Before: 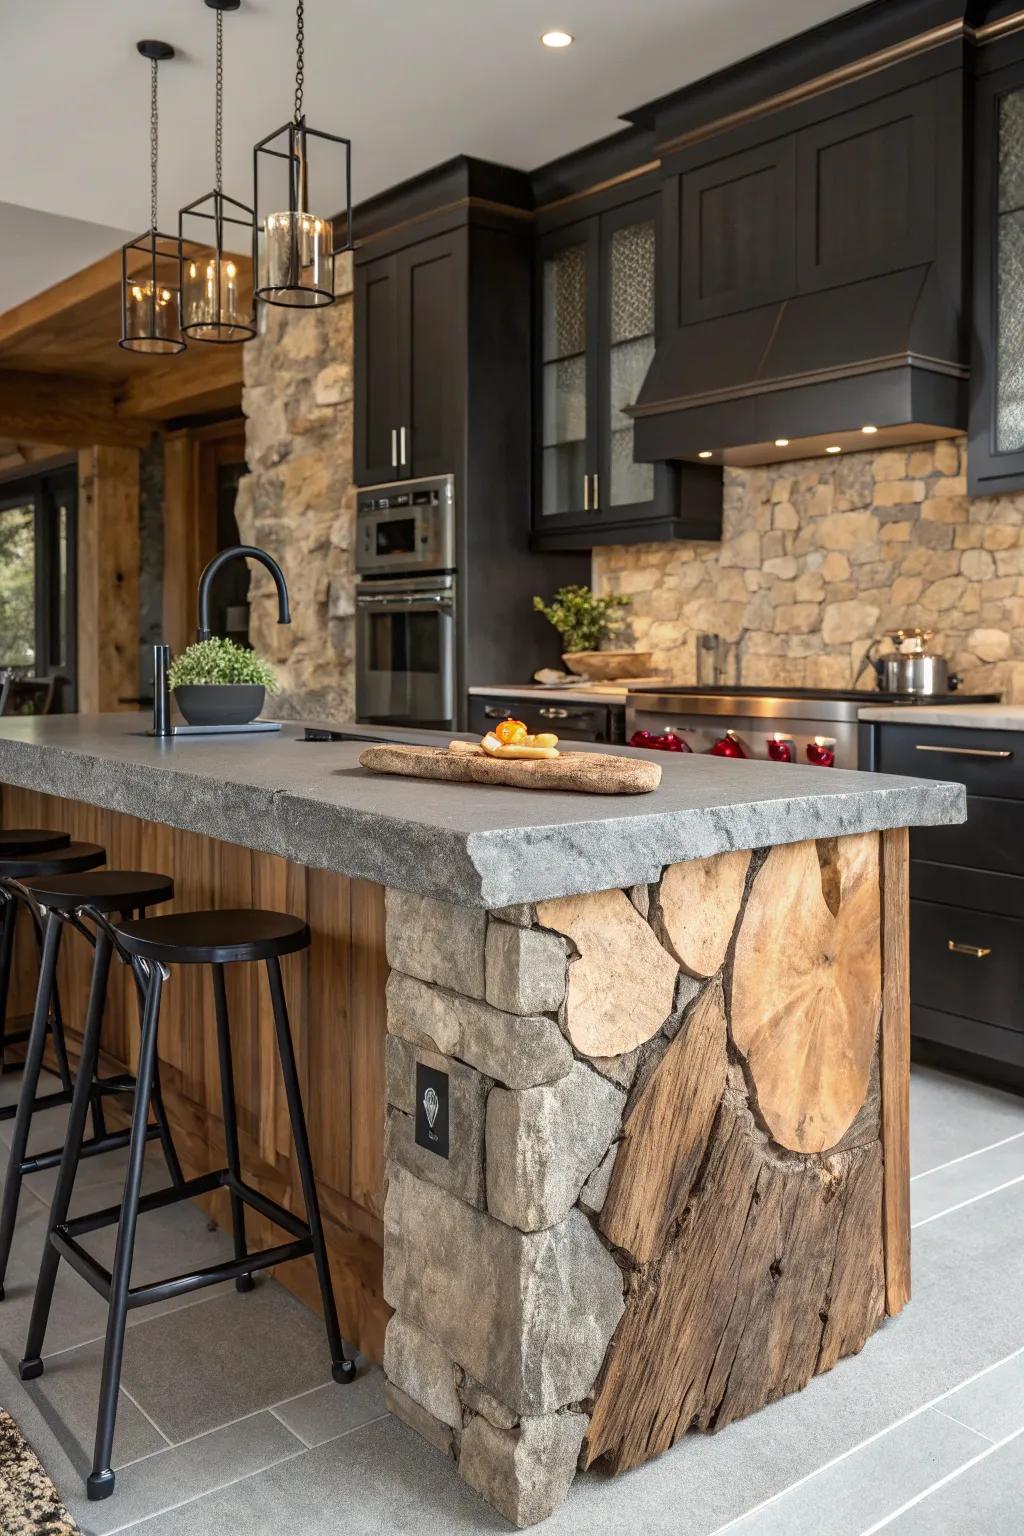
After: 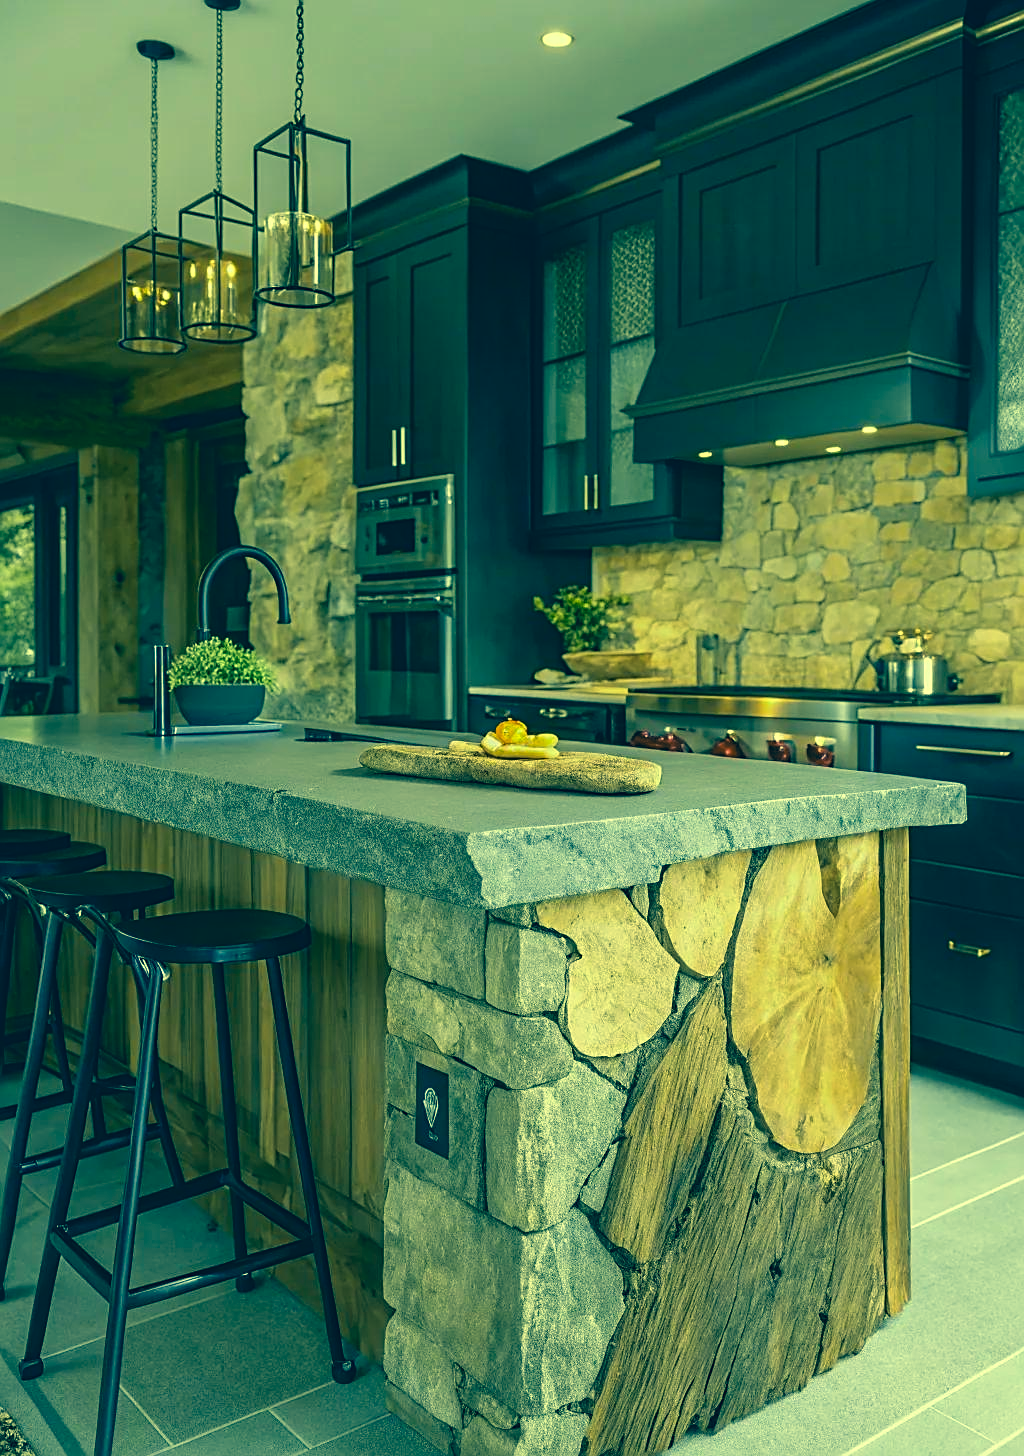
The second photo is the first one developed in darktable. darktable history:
color correction: highlights a* -15.33, highlights b* 39.87, shadows a* -39.37, shadows b* -26.86
sharpen: on, module defaults
crop and rotate: top 0.008%, bottom 5.143%
